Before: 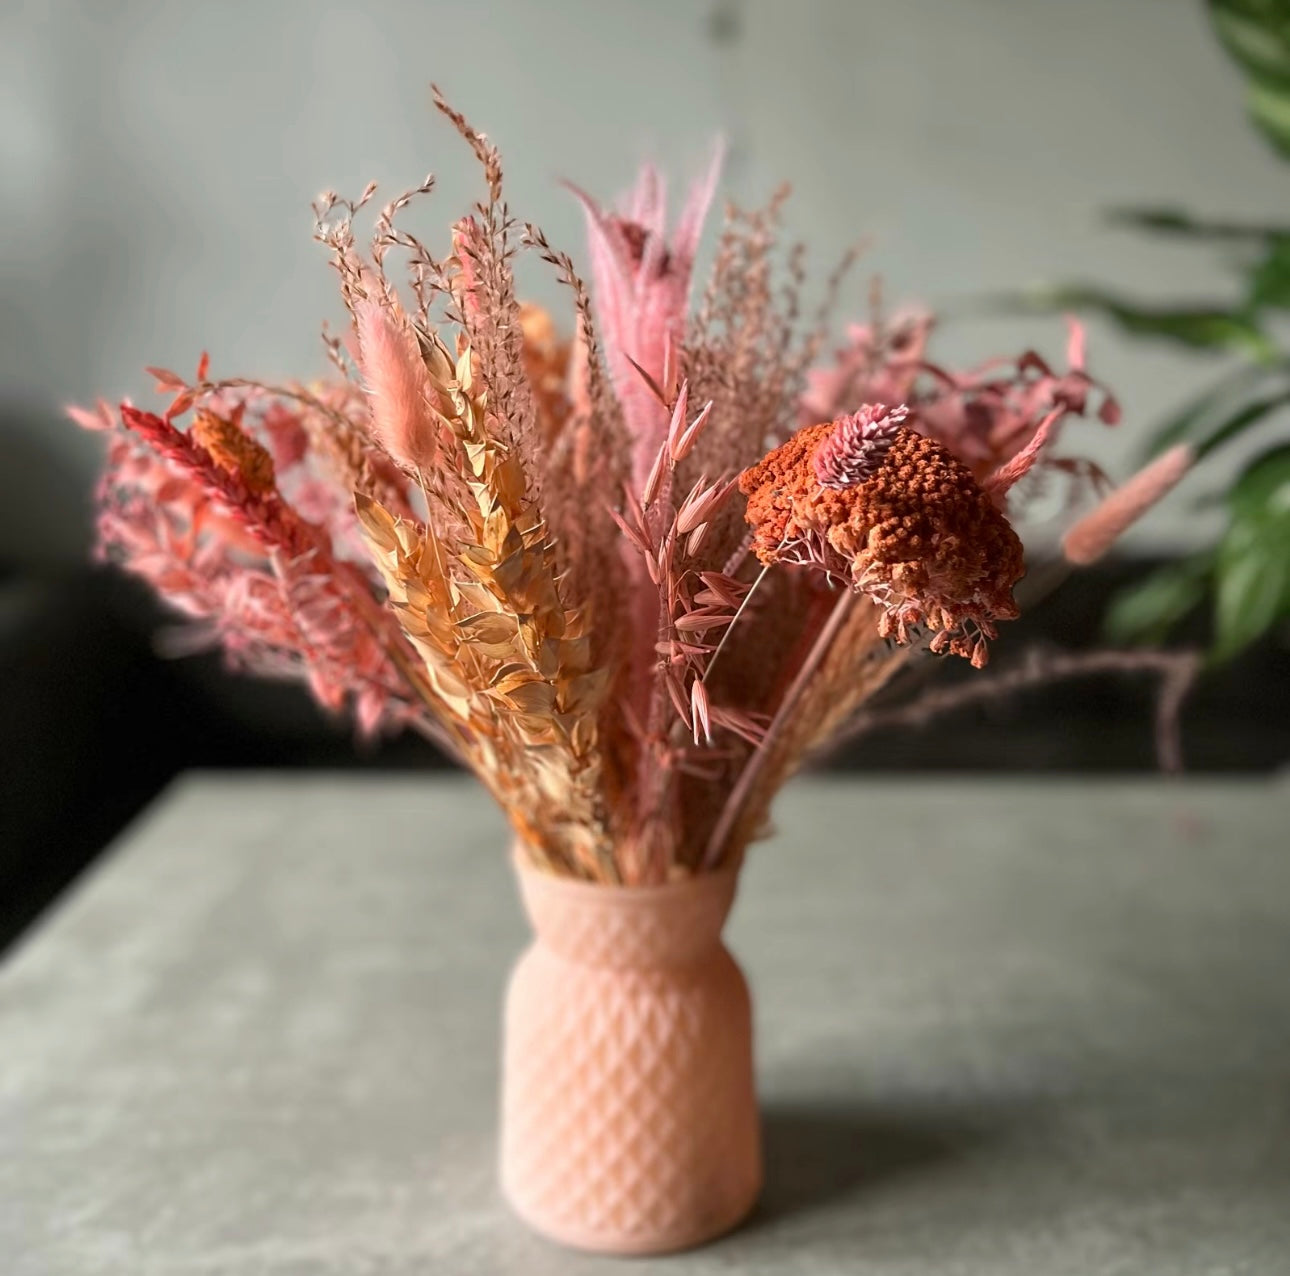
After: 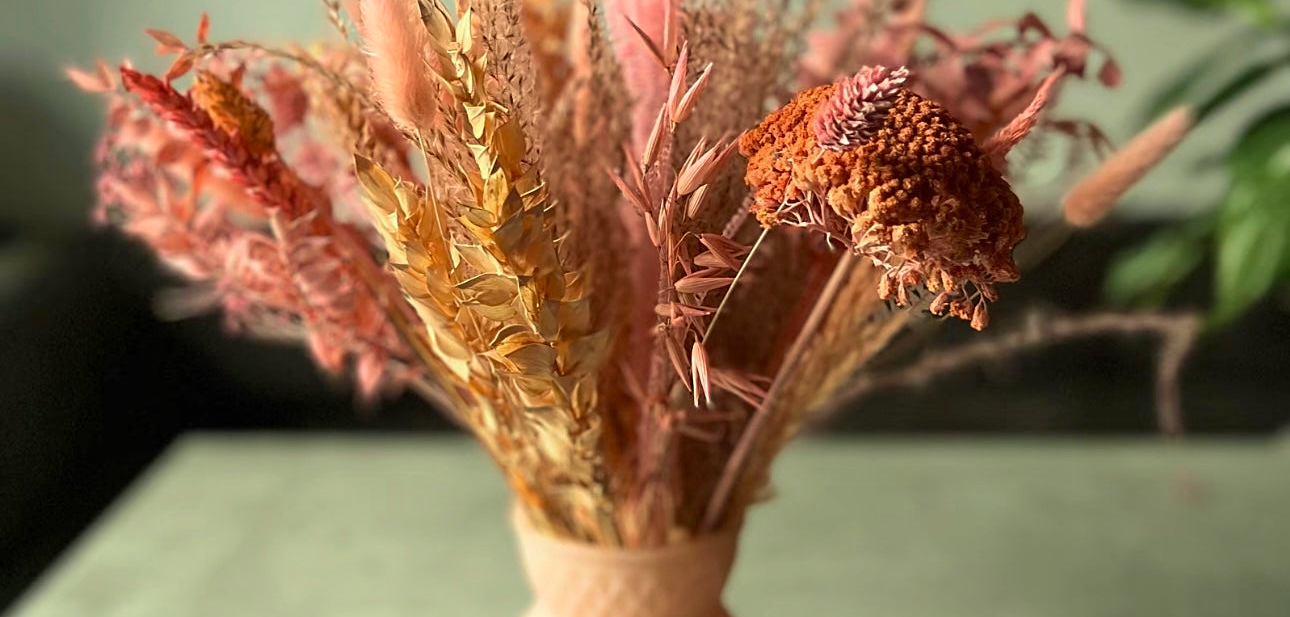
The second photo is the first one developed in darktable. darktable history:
crop and rotate: top 26.493%, bottom 25.146%
sharpen: amount 0.209
color correction: highlights a* -5.88, highlights b* 11.32
shadows and highlights: highlights 72.34, soften with gaussian
velvia: on, module defaults
